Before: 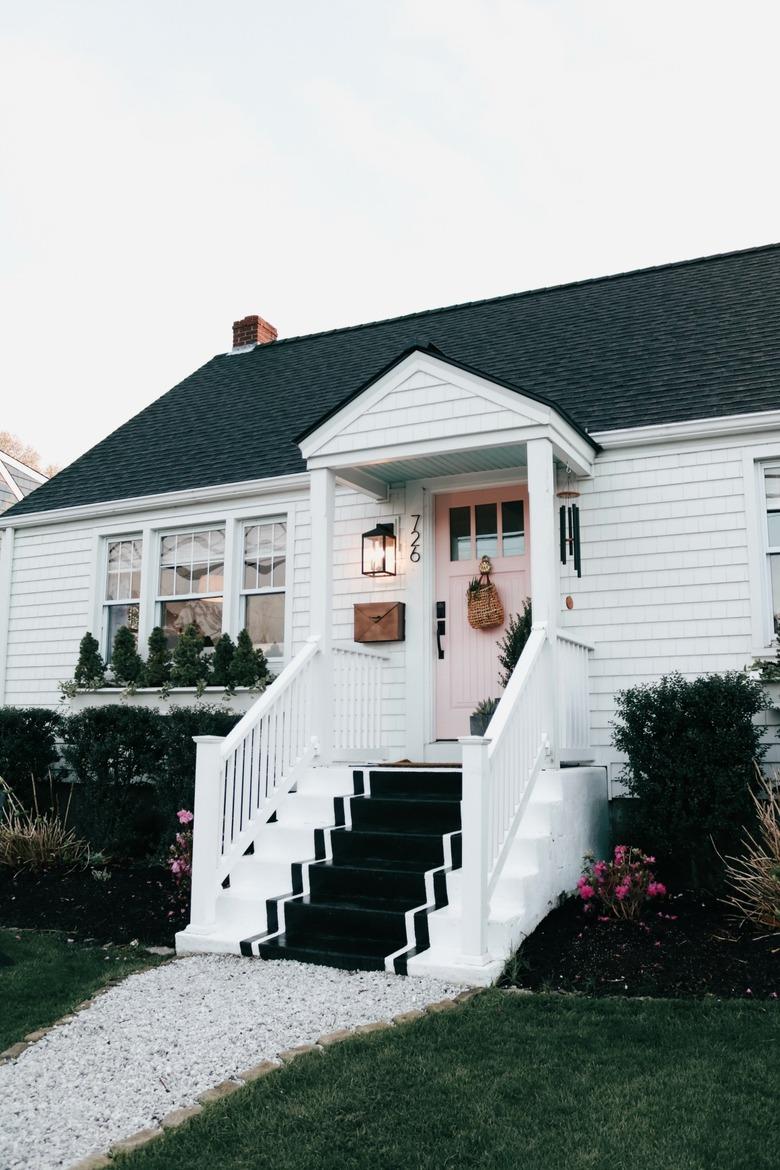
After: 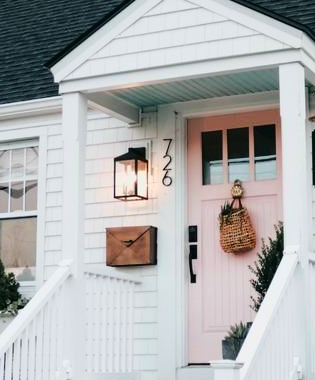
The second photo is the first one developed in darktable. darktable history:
tone curve: curves: ch0 [(0.003, 0.015) (0.104, 0.07) (0.236, 0.218) (0.401, 0.443) (0.495, 0.55) (0.65, 0.68) (0.832, 0.858) (1, 0.977)]; ch1 [(0, 0) (0.161, 0.092) (0.35, 0.33) (0.379, 0.401) (0.45, 0.466) (0.489, 0.499) (0.55, 0.56) (0.621, 0.615) (0.718, 0.734) (1, 1)]; ch2 [(0, 0) (0.369, 0.427) (0.44, 0.434) (0.502, 0.501) (0.557, 0.55) (0.586, 0.59) (1, 1)], color space Lab, linked channels
crop: left 31.837%, top 32.212%, right 27.66%, bottom 35.267%
contrast brightness saturation: saturation 0.133
